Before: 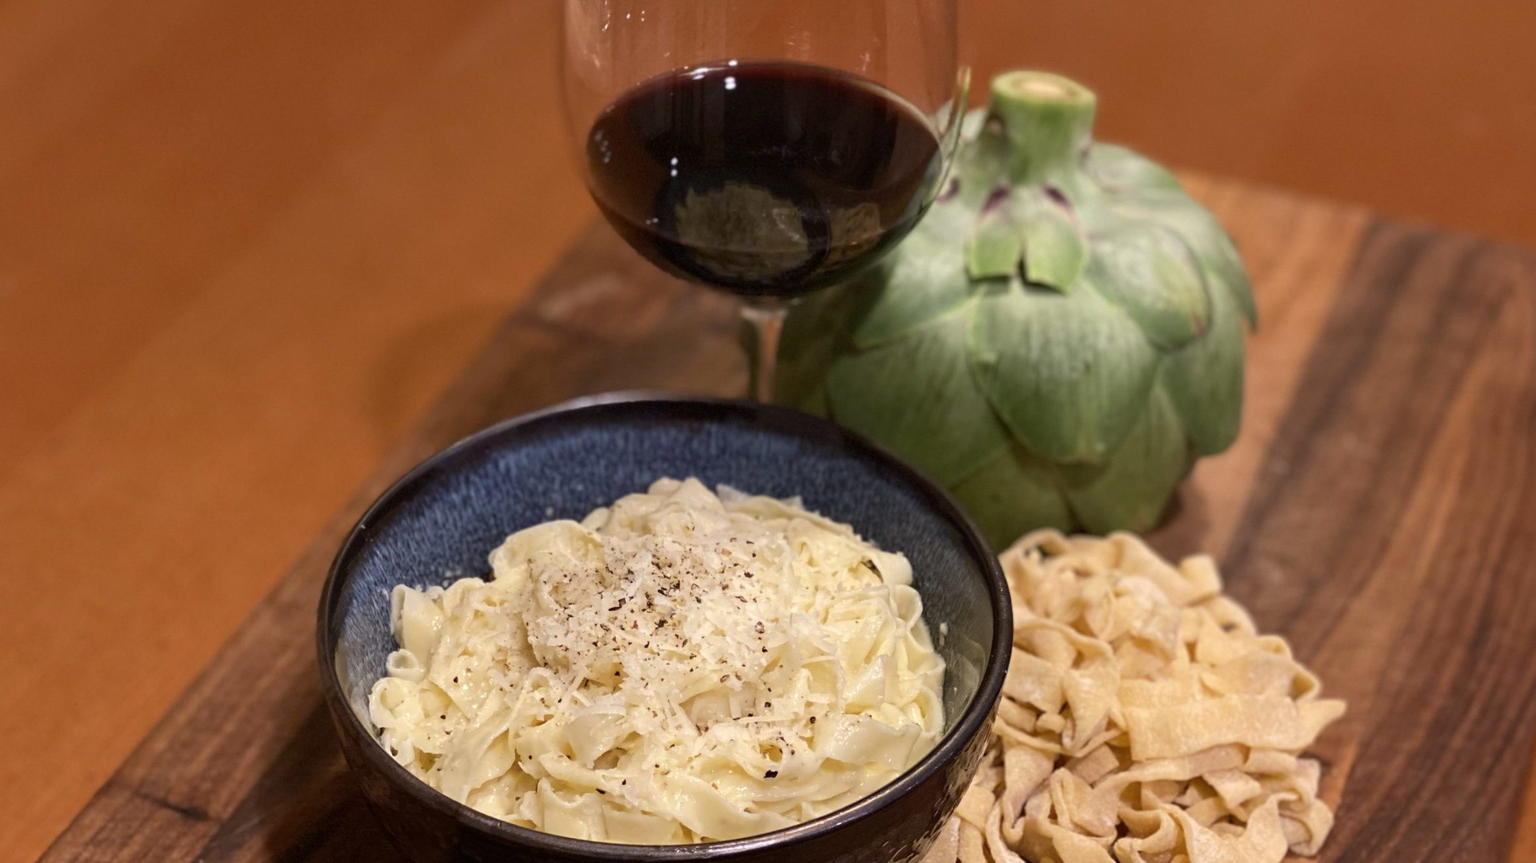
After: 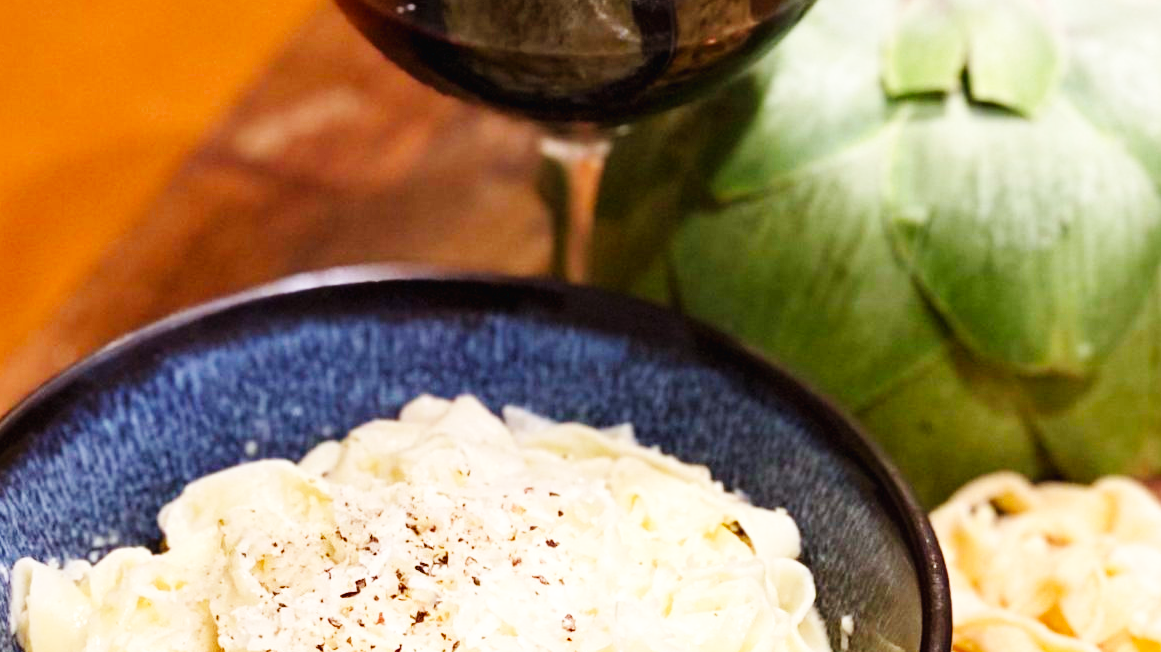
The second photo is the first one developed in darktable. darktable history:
base curve: curves: ch0 [(0, 0.003) (0.001, 0.002) (0.006, 0.004) (0.02, 0.022) (0.048, 0.086) (0.094, 0.234) (0.162, 0.431) (0.258, 0.629) (0.385, 0.8) (0.548, 0.918) (0.751, 0.988) (1, 1)], preserve colors none
white balance: red 0.98, blue 1.034
crop: left 25%, top 25%, right 25%, bottom 25%
